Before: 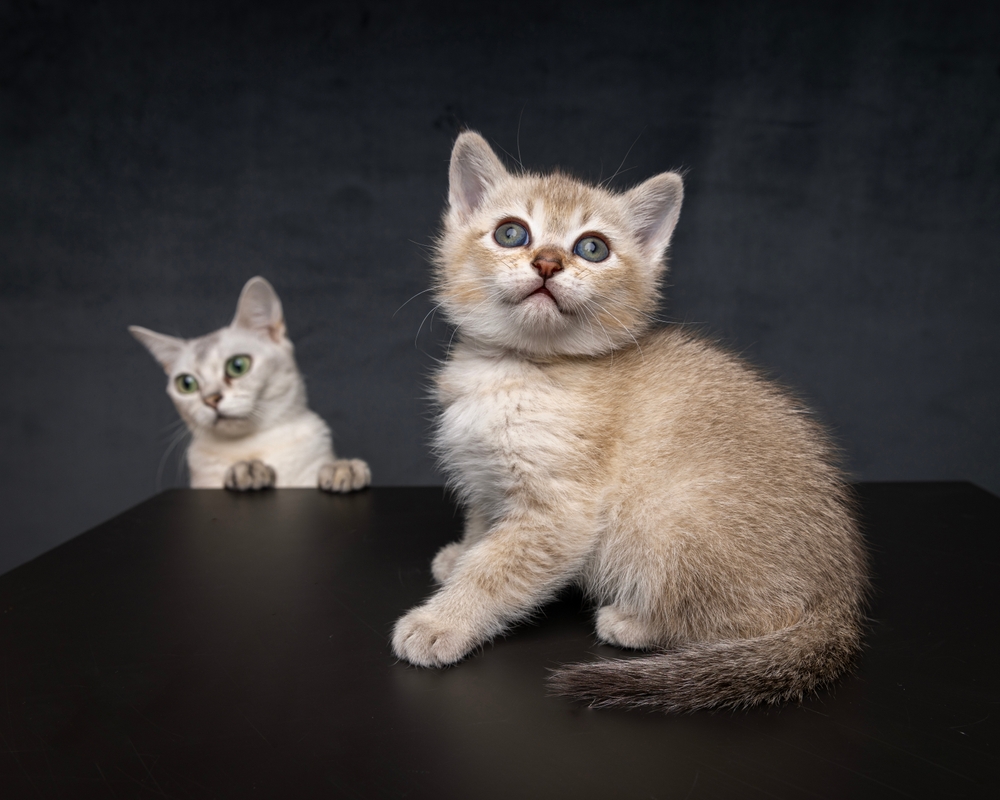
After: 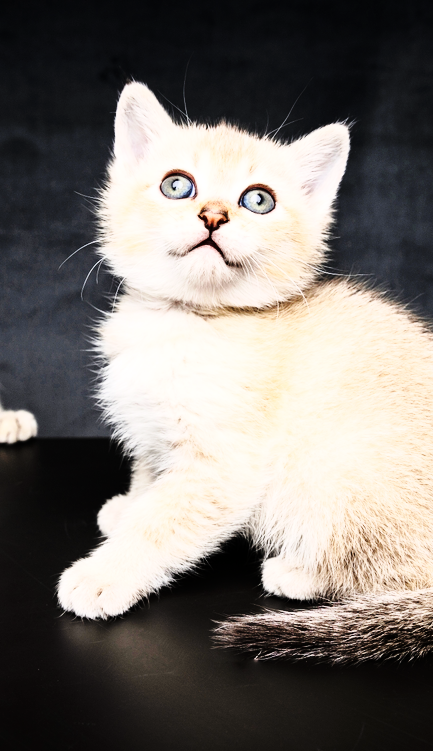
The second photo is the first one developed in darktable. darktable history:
base curve: curves: ch0 [(0, 0) (0.032, 0.025) (0.121, 0.166) (0.206, 0.329) (0.605, 0.79) (1, 1)], preserve colors none
exposure: exposure 0.426 EV, compensate highlight preservation false
rgb curve: curves: ch0 [(0, 0) (0.21, 0.15) (0.24, 0.21) (0.5, 0.75) (0.75, 0.96) (0.89, 0.99) (1, 1)]; ch1 [(0, 0.02) (0.21, 0.13) (0.25, 0.2) (0.5, 0.67) (0.75, 0.9) (0.89, 0.97) (1, 1)]; ch2 [(0, 0.02) (0.21, 0.13) (0.25, 0.2) (0.5, 0.67) (0.75, 0.9) (0.89, 0.97) (1, 1)], compensate middle gray true
crop: left 33.452%, top 6.025%, right 23.155%
shadows and highlights: shadows 25, highlights -25
